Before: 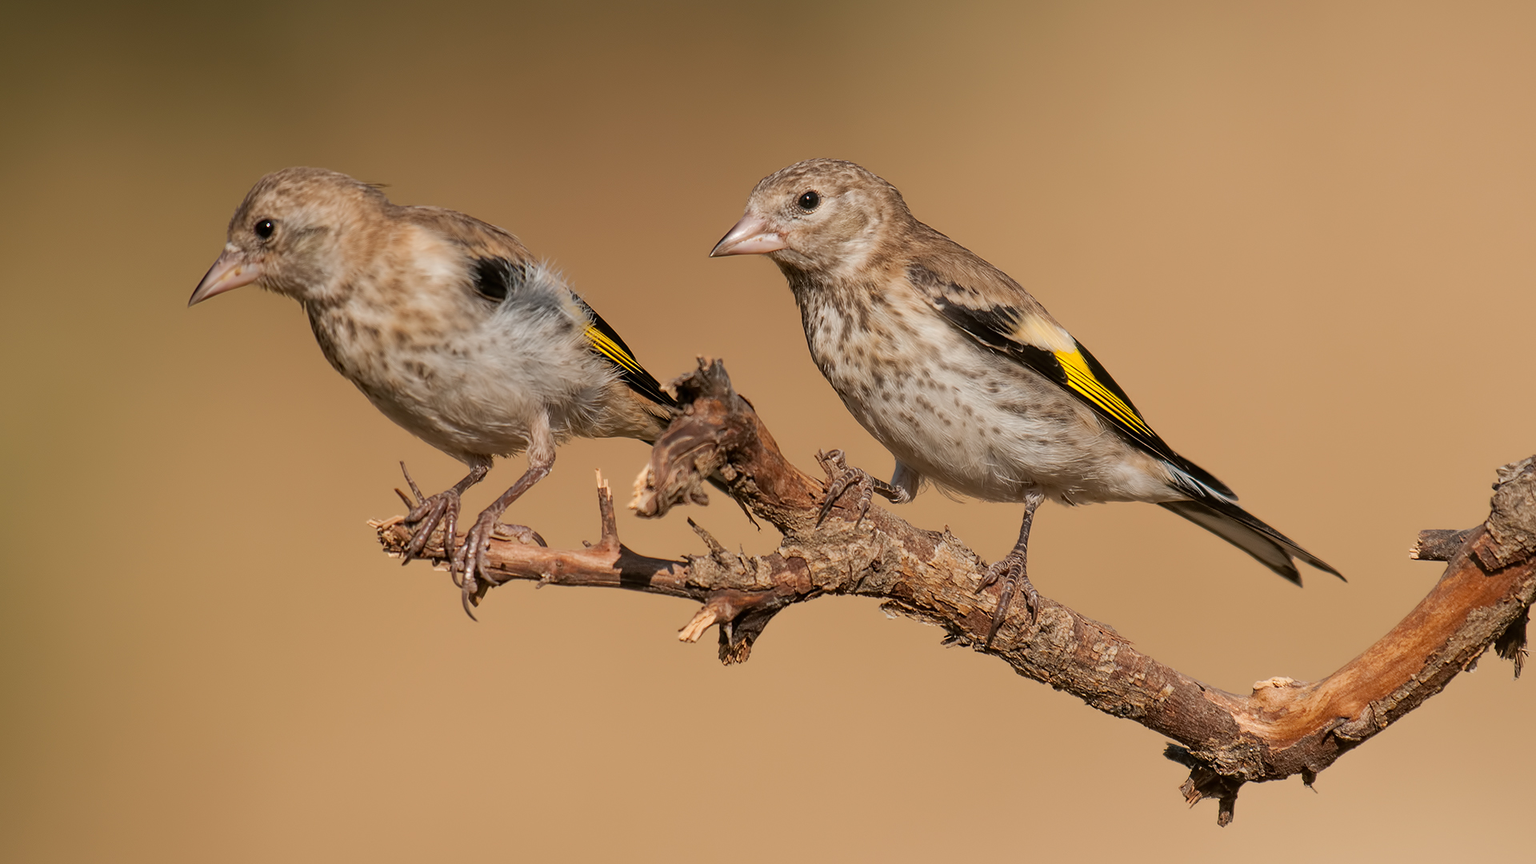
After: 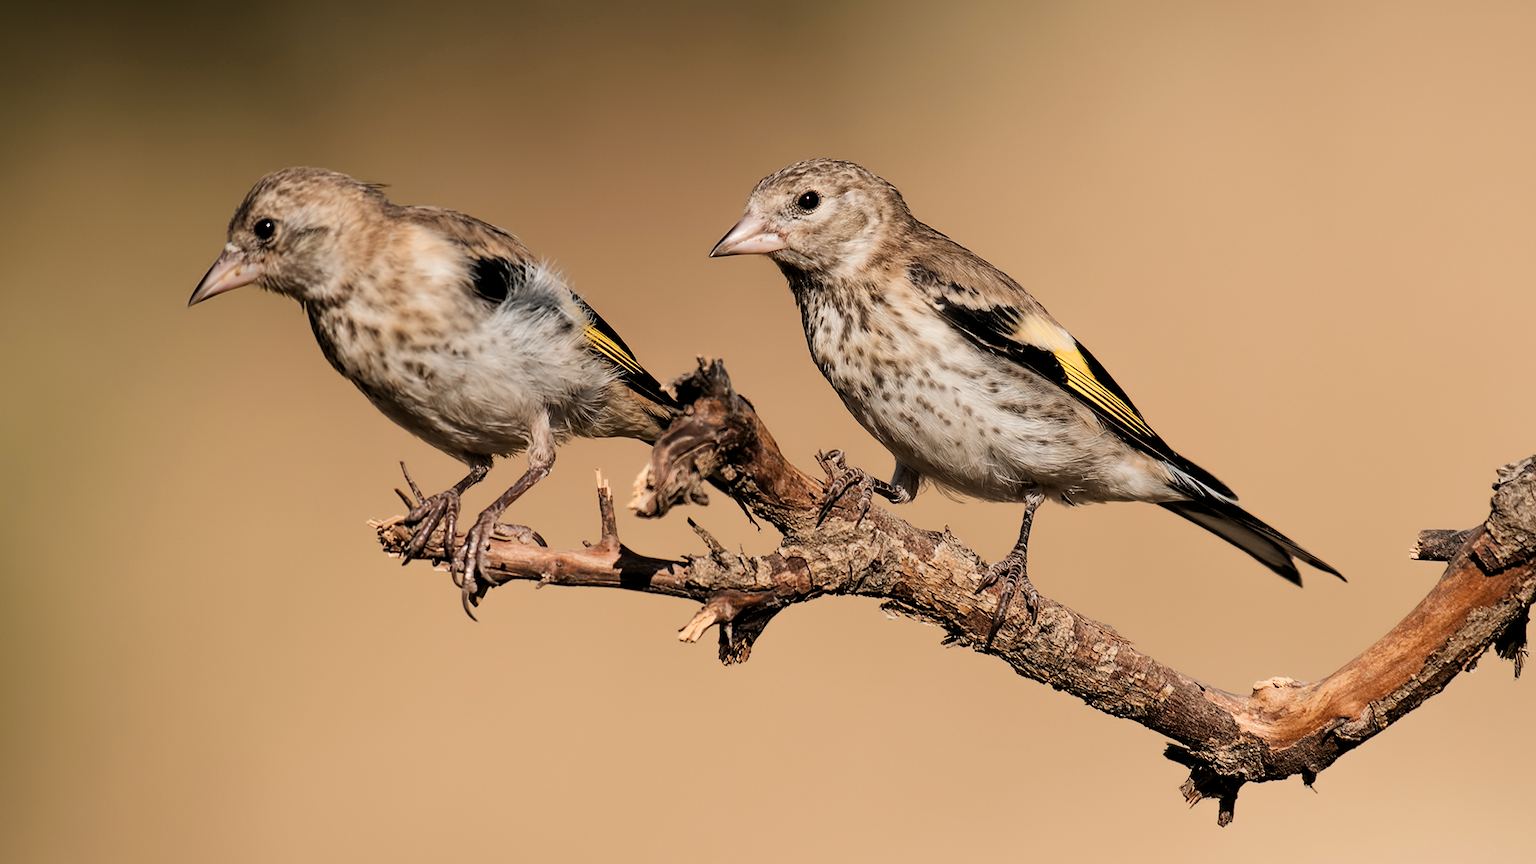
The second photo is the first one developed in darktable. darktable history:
filmic rgb: black relative exposure -5.29 EV, white relative exposure 2.88 EV, dynamic range scaling -37.41%, hardness 4, contrast 1.621, highlights saturation mix -0.553%
